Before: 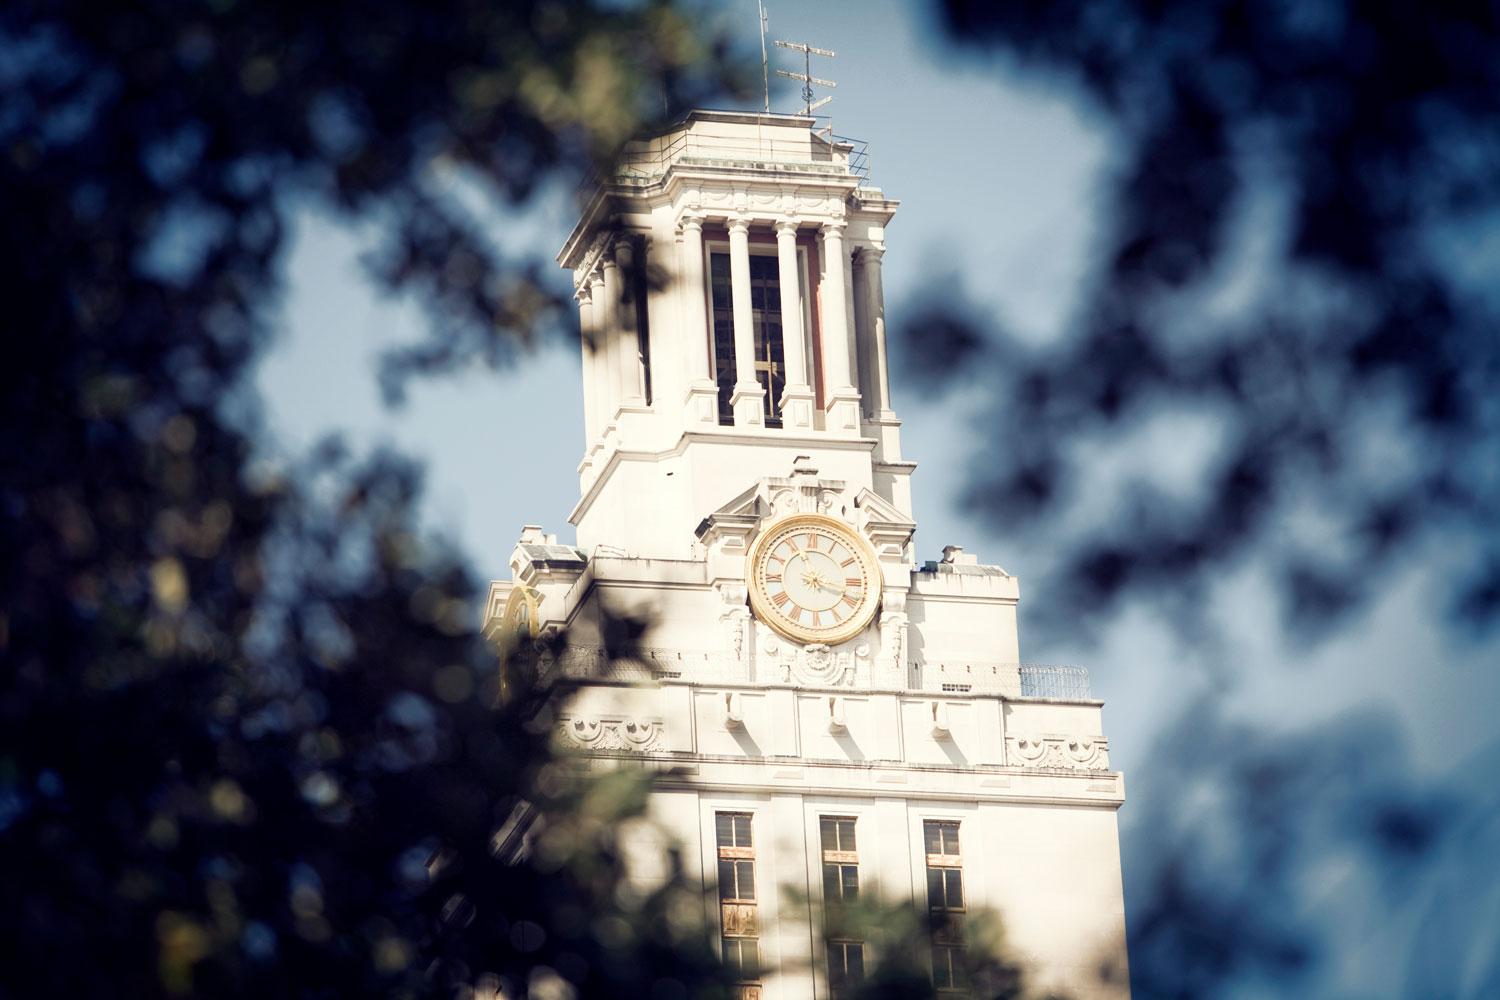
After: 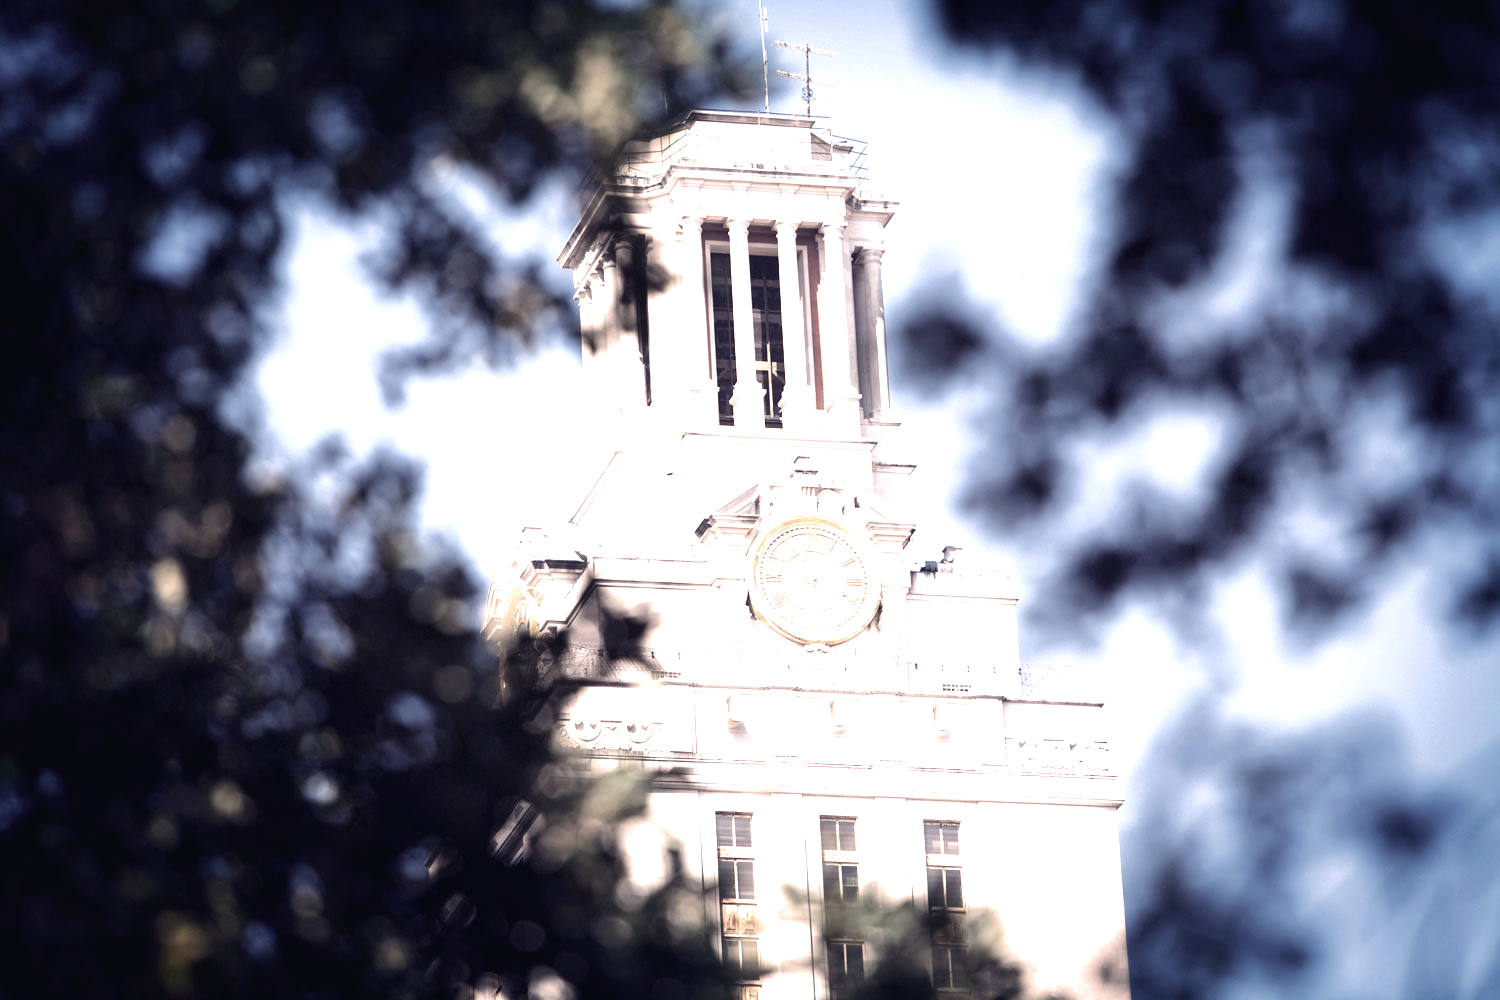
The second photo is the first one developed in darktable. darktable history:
exposure: black level correction -0.002, exposure 0.708 EV, compensate exposure bias true, compensate highlight preservation false
white balance: red 1.066, blue 1.119
contrast brightness saturation: contrast 0.1, saturation -0.36
tone equalizer: -8 EV -0.417 EV, -7 EV -0.389 EV, -6 EV -0.333 EV, -5 EV -0.222 EV, -3 EV 0.222 EV, -2 EV 0.333 EV, -1 EV 0.389 EV, +0 EV 0.417 EV, edges refinement/feathering 500, mask exposure compensation -1.57 EV, preserve details no
